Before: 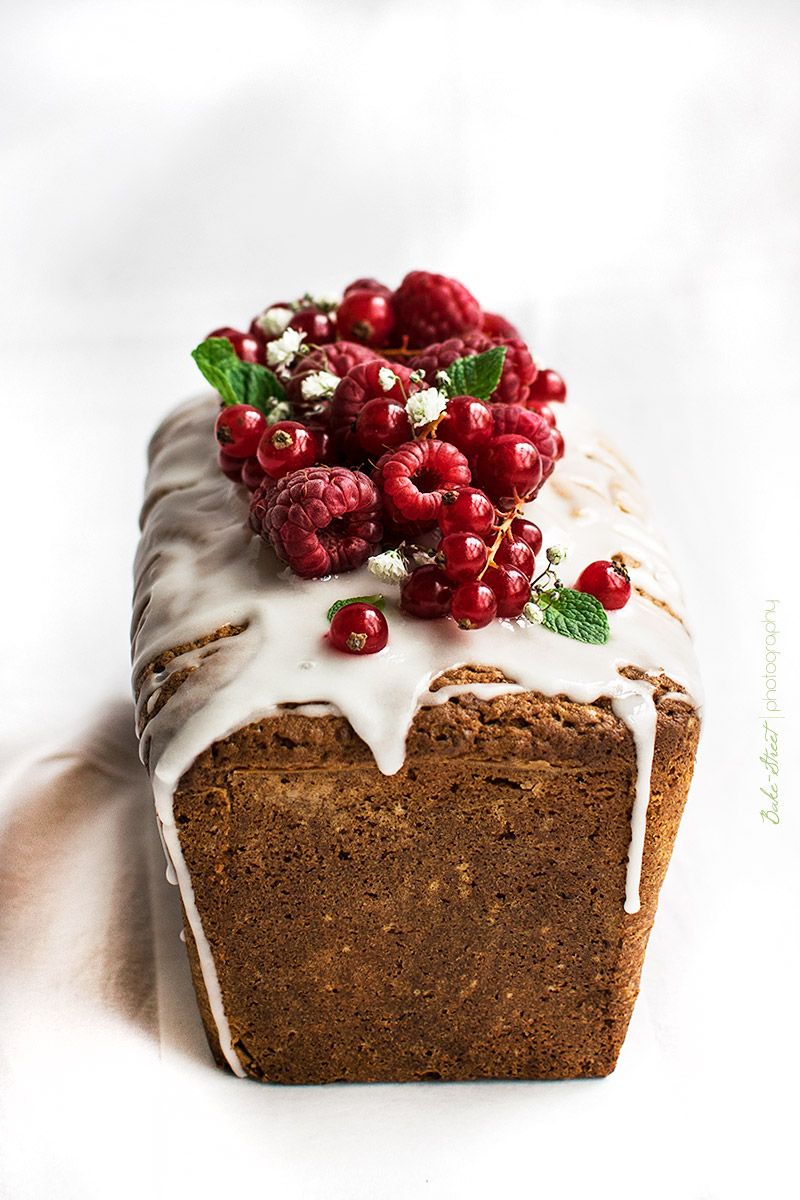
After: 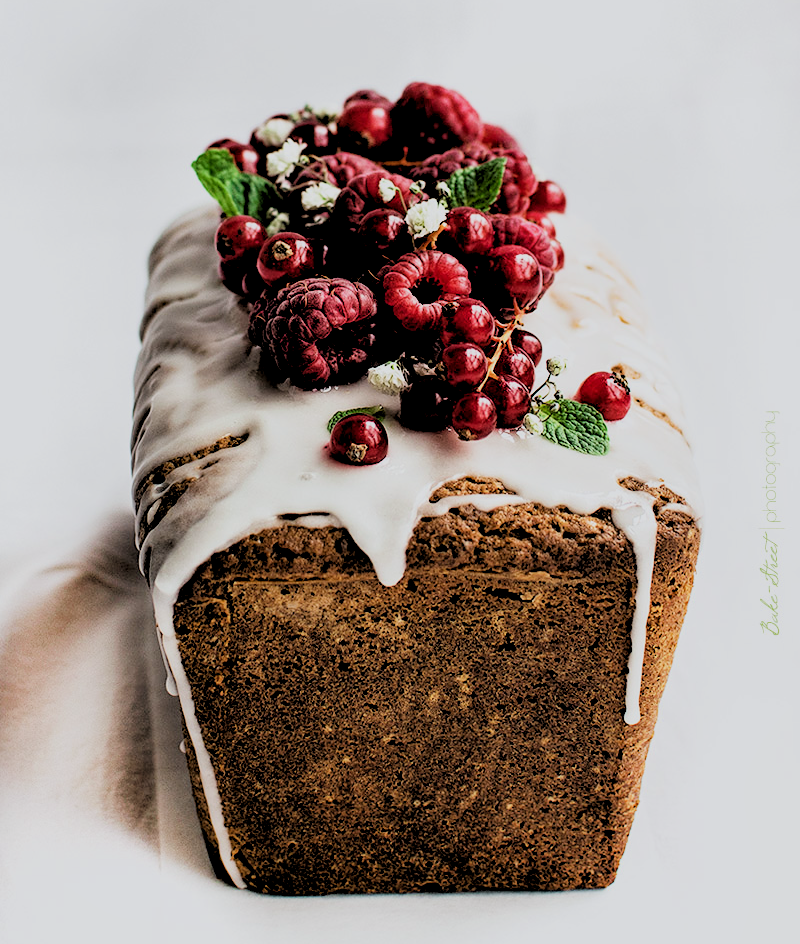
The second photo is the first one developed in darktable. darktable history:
crop and rotate: top 15.774%, bottom 5.506%
tone equalizer: on, module defaults
filmic rgb: black relative exposure -7.65 EV, white relative exposure 4.56 EV, hardness 3.61, contrast 1.05
rgb levels: levels [[0.029, 0.461, 0.922], [0, 0.5, 1], [0, 0.5, 1]]
local contrast: highlights 100%, shadows 100%, detail 120%, midtone range 0.2
white balance: red 0.988, blue 1.017
